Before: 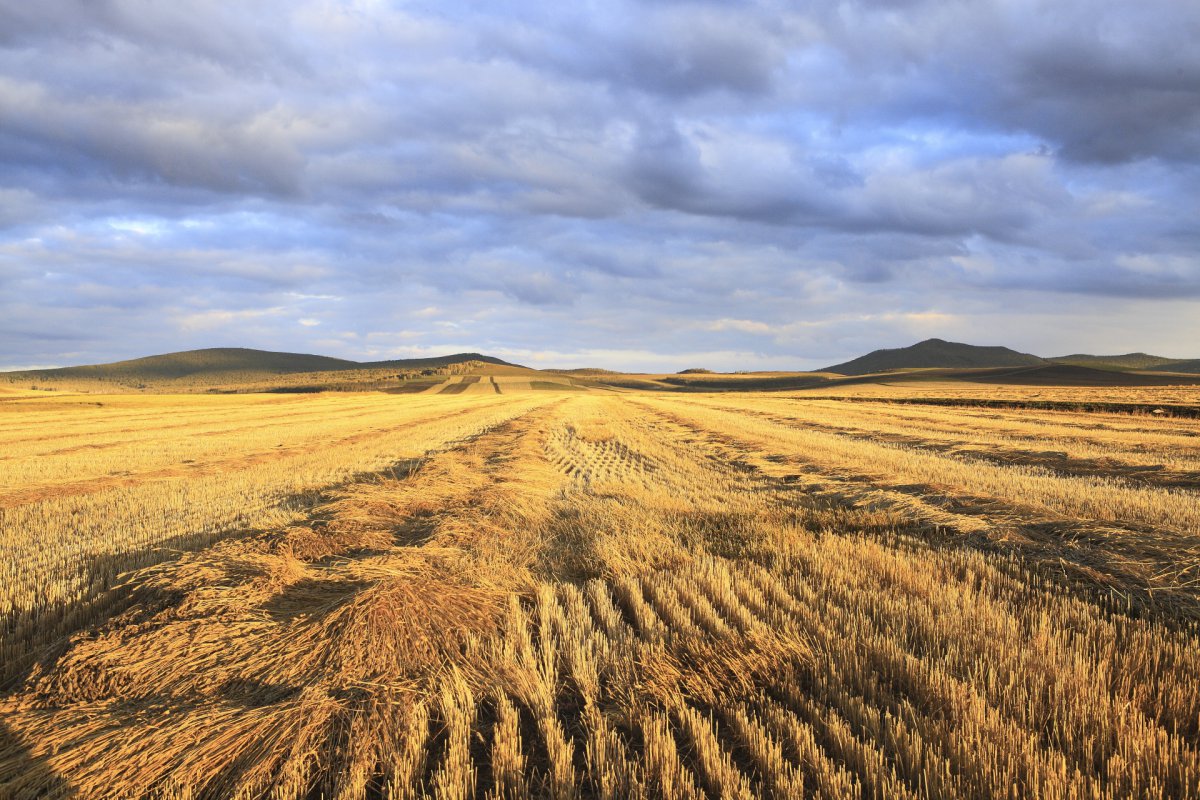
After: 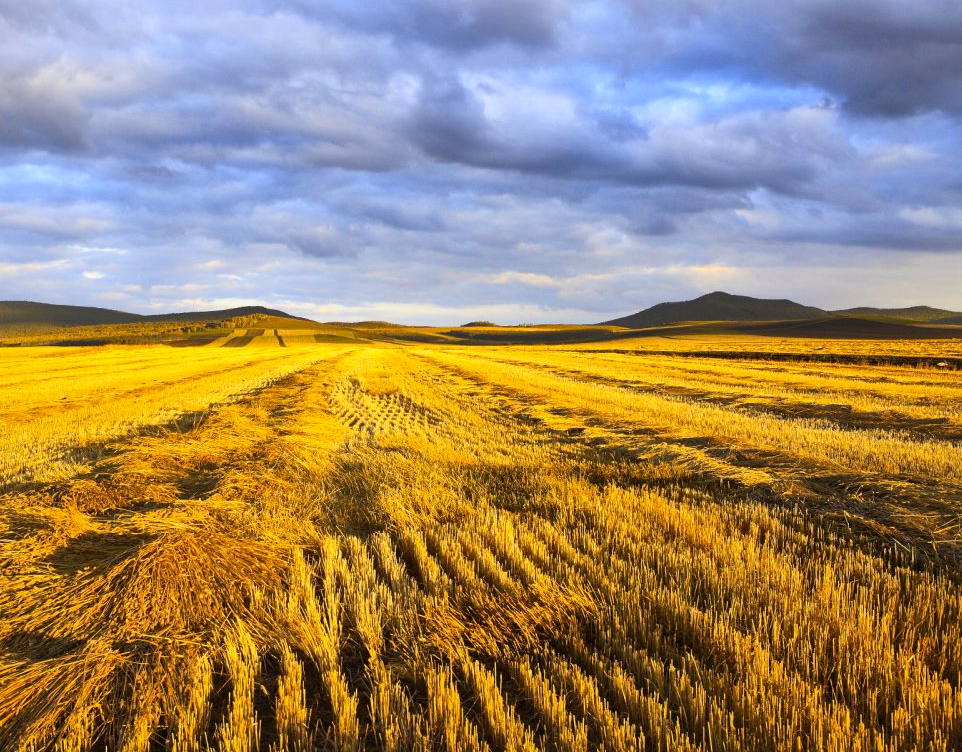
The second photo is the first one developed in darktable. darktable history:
crop and rotate: left 18.072%, top 5.913%, right 1.714%
color balance rgb: shadows lift › chroma 1.025%, shadows lift › hue 243.14°, power › luminance -4.006%, power › chroma 0.549%, power › hue 42.49°, perceptual saturation grading › global saturation 29.377%, global vibrance 20%
exposure: black level correction 0, compensate exposure bias true, compensate highlight preservation false
local contrast: mode bilateral grid, contrast 19, coarseness 50, detail 150%, midtone range 0.2
